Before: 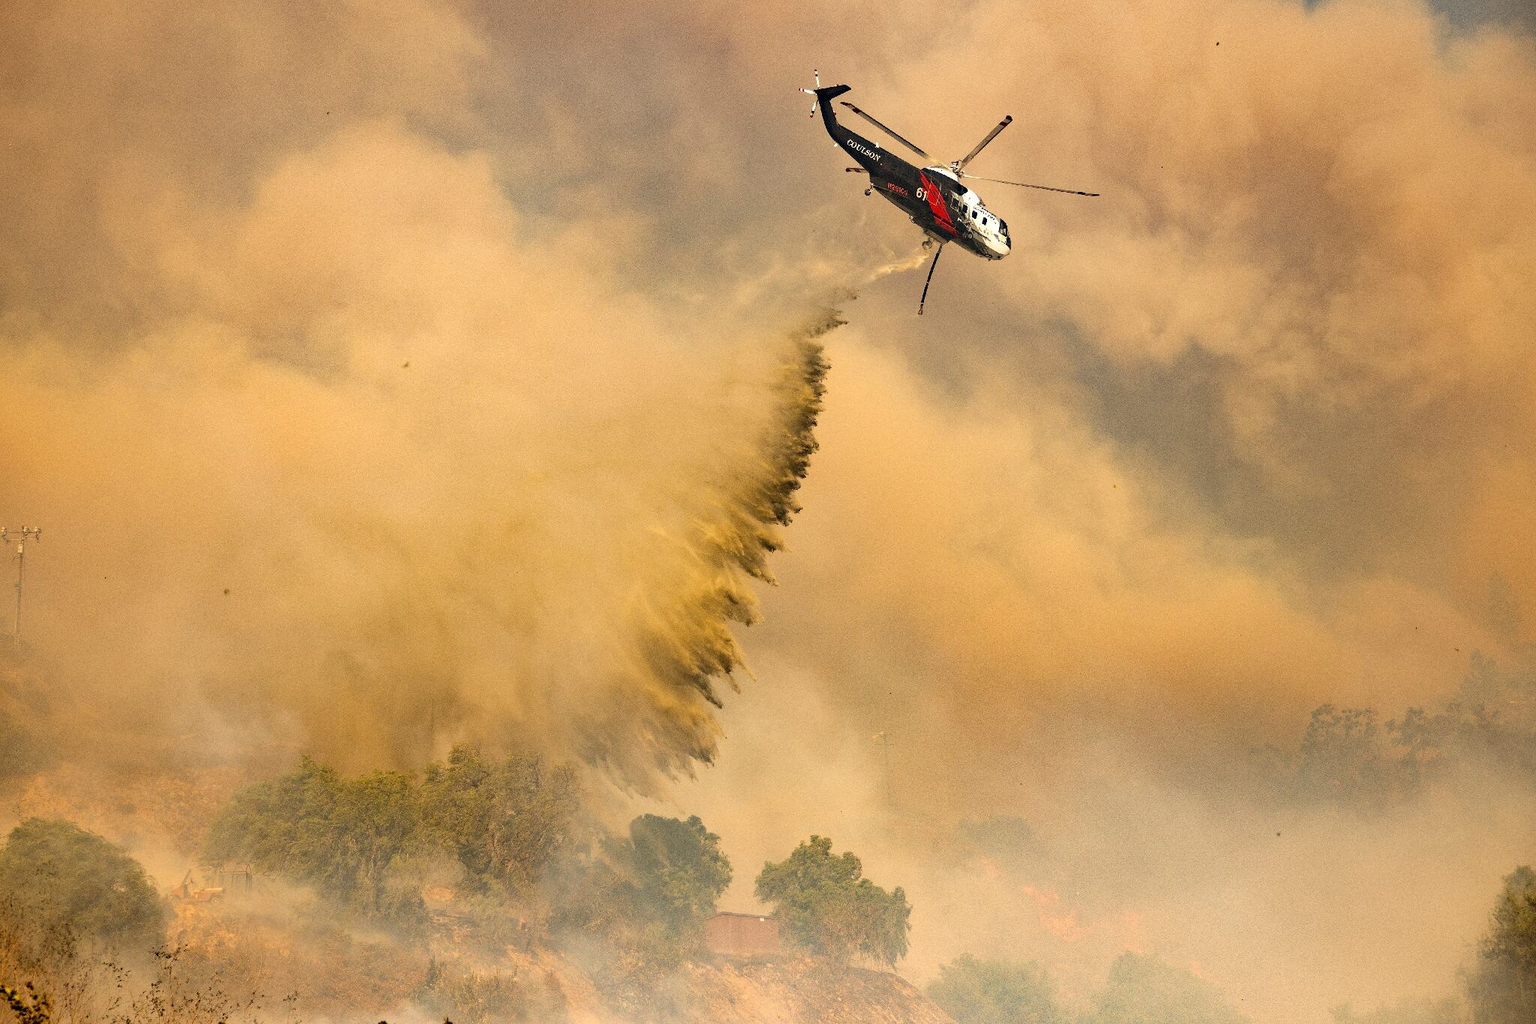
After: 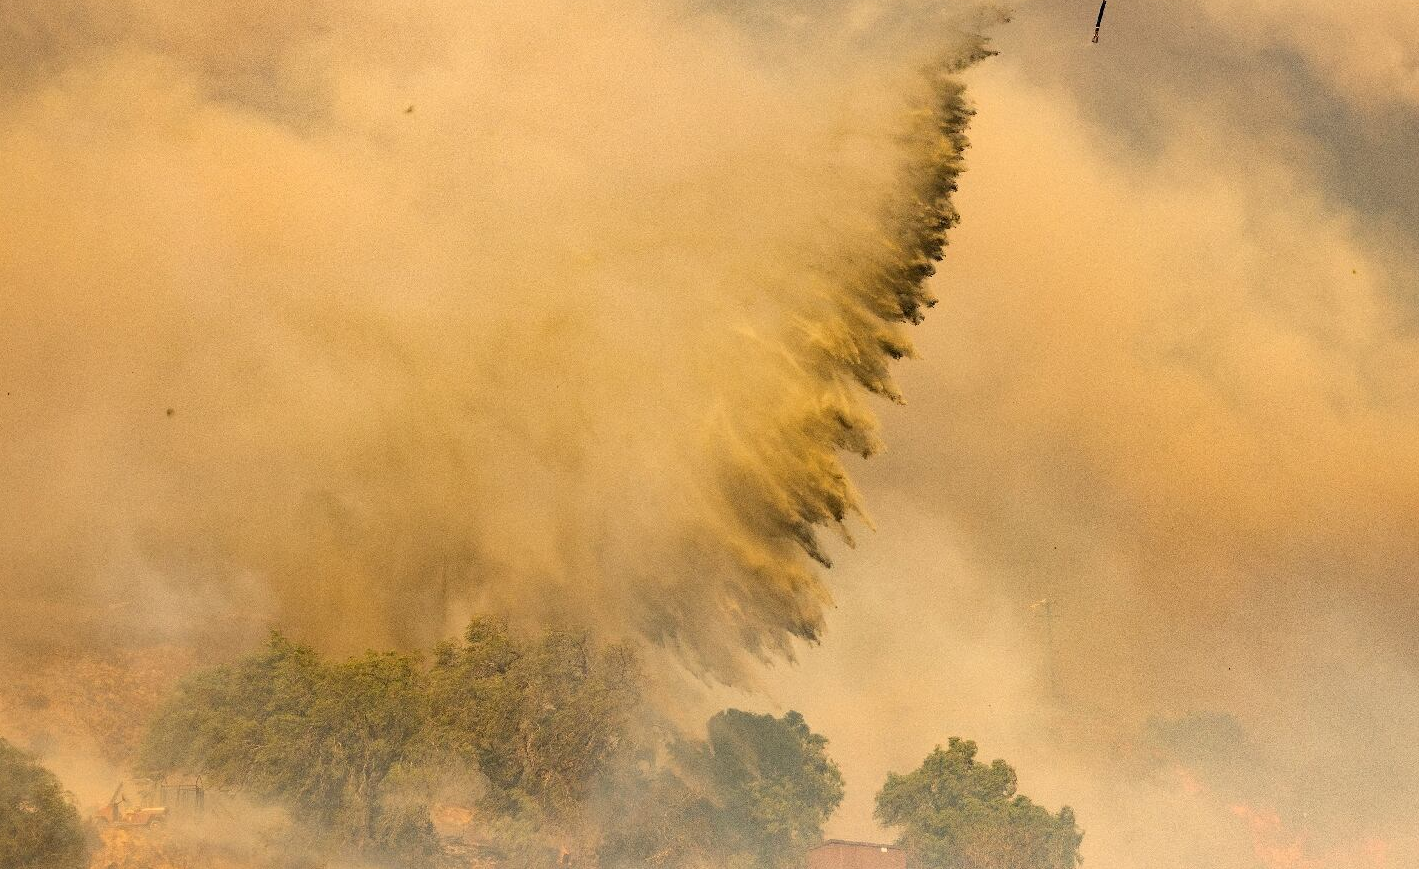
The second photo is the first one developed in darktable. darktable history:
crop: left 6.488%, top 27.668%, right 24.183%, bottom 8.656%
rotate and perspective: automatic cropping off
